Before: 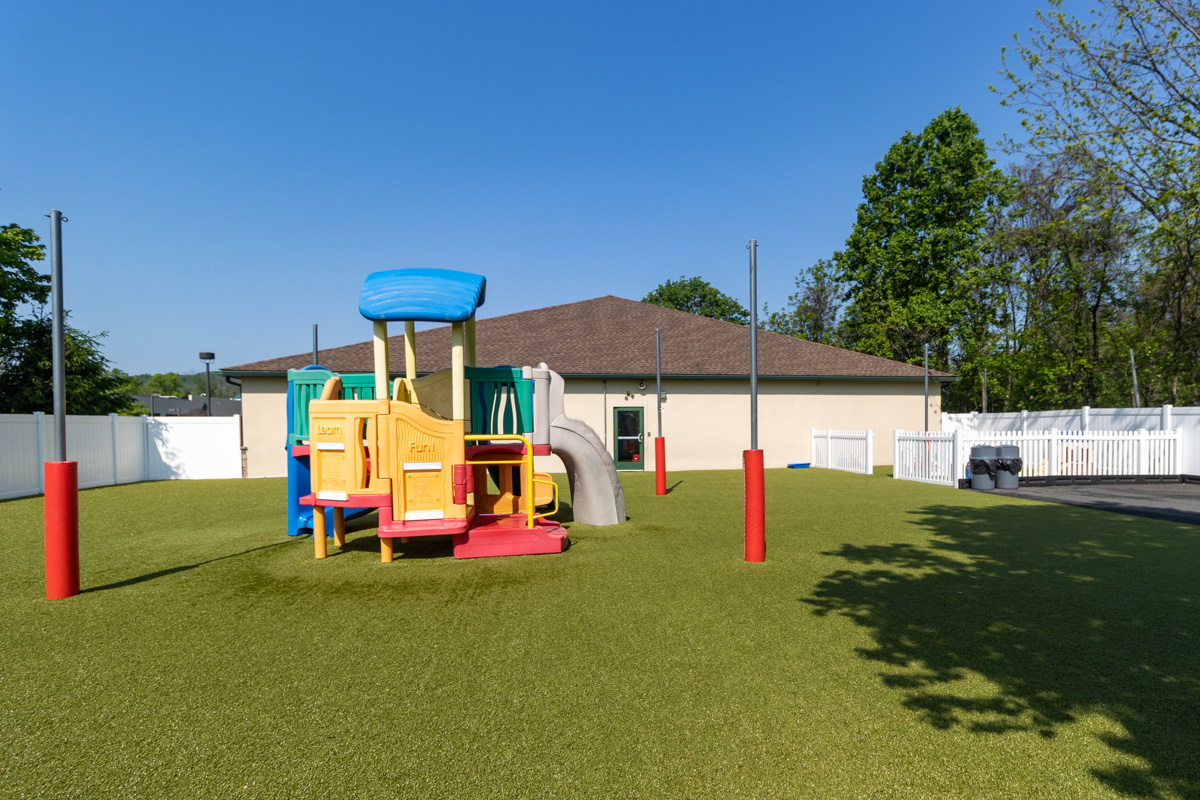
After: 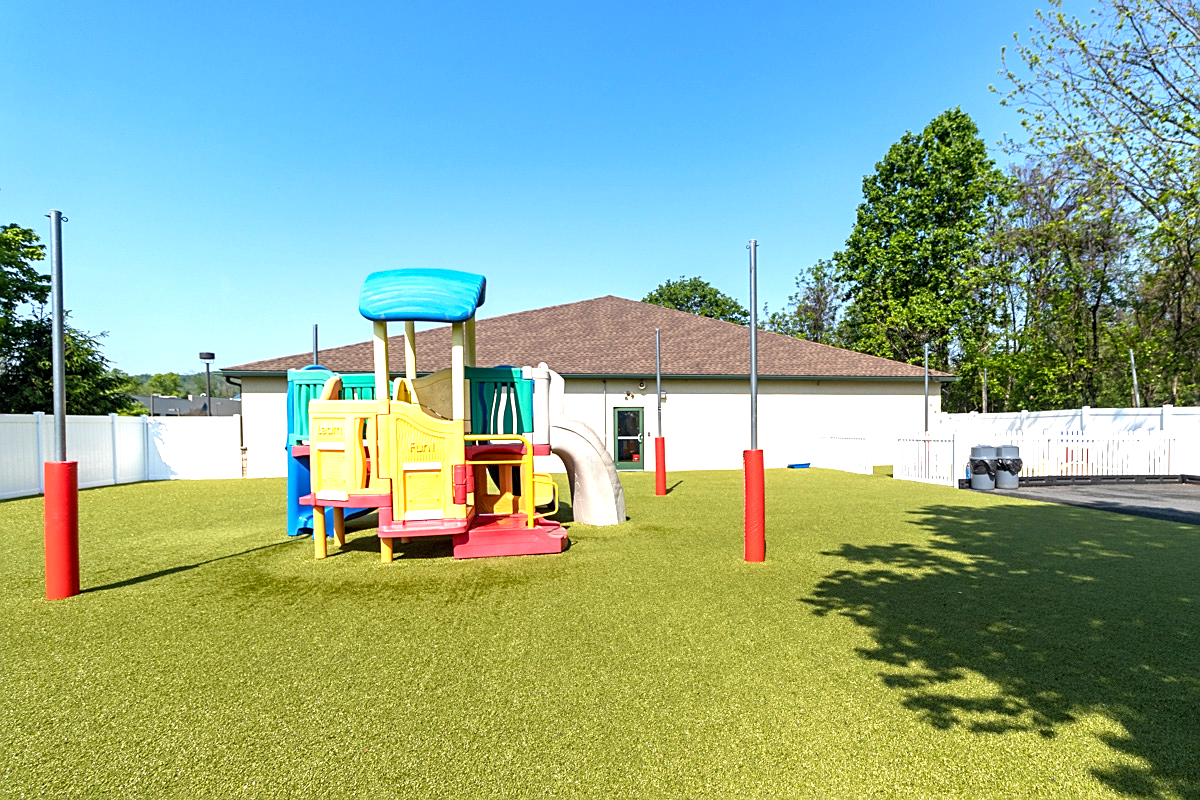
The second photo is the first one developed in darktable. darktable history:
sharpen: on, module defaults
exposure: black level correction 0.001, exposure 1.116 EV, compensate highlight preservation false
